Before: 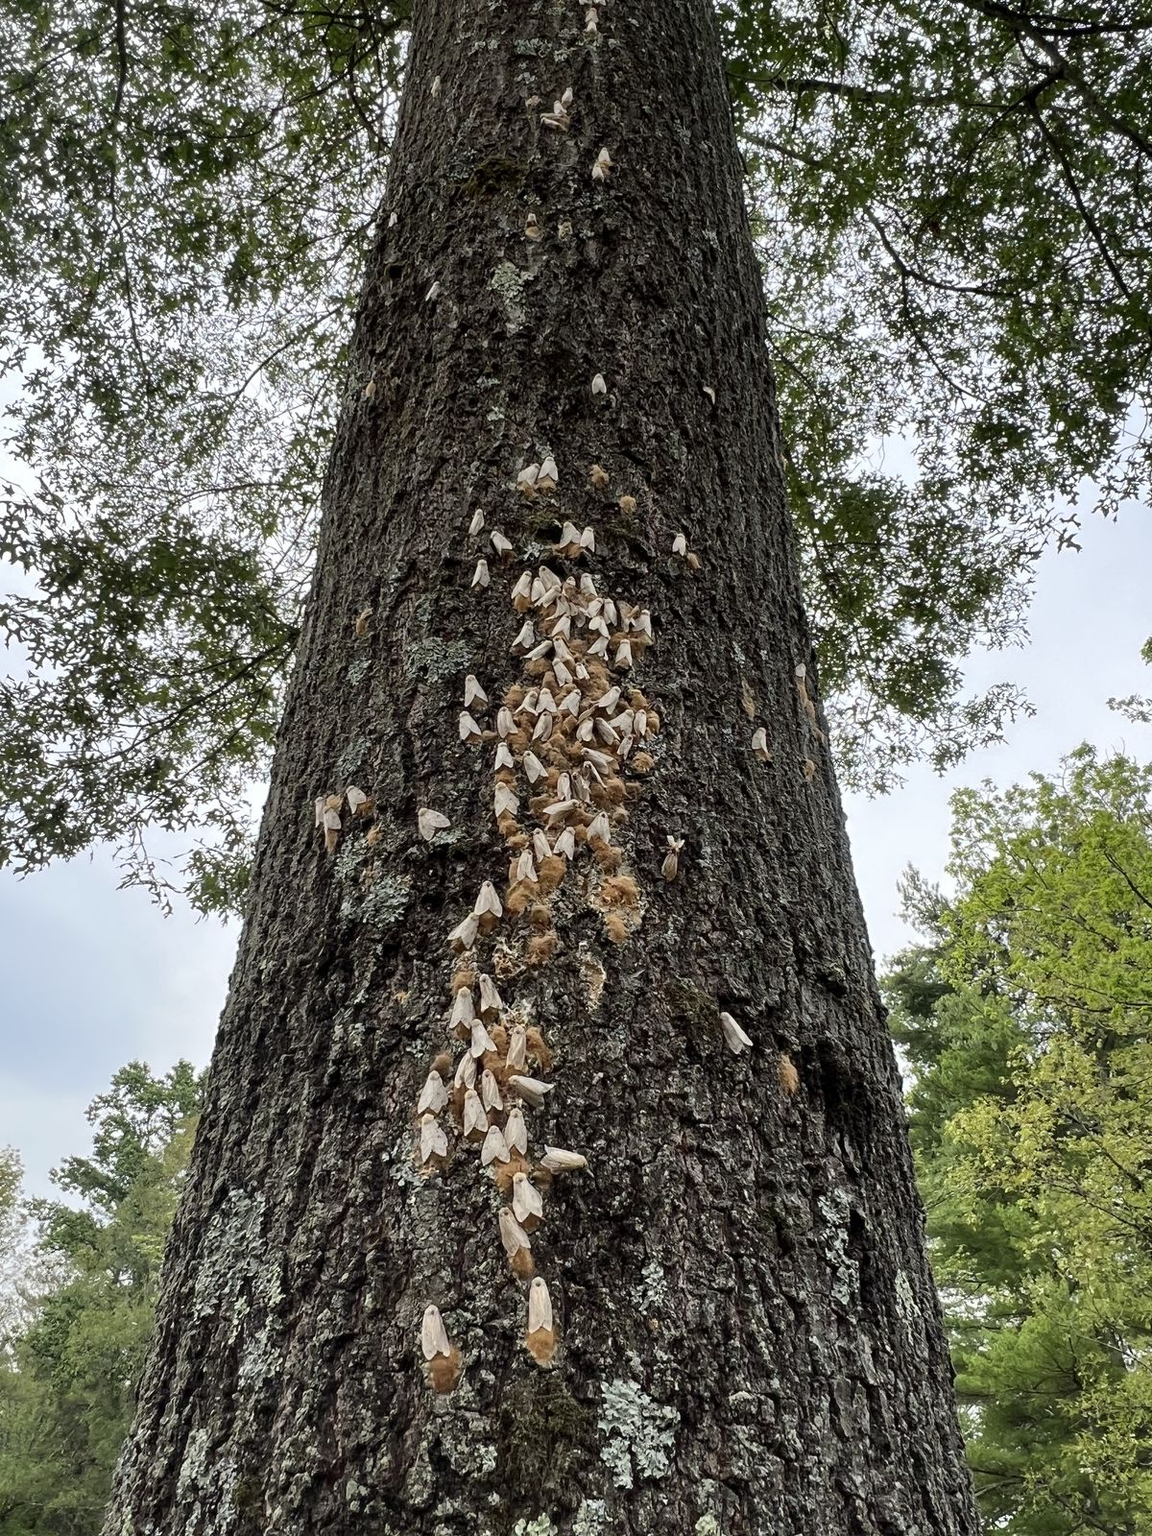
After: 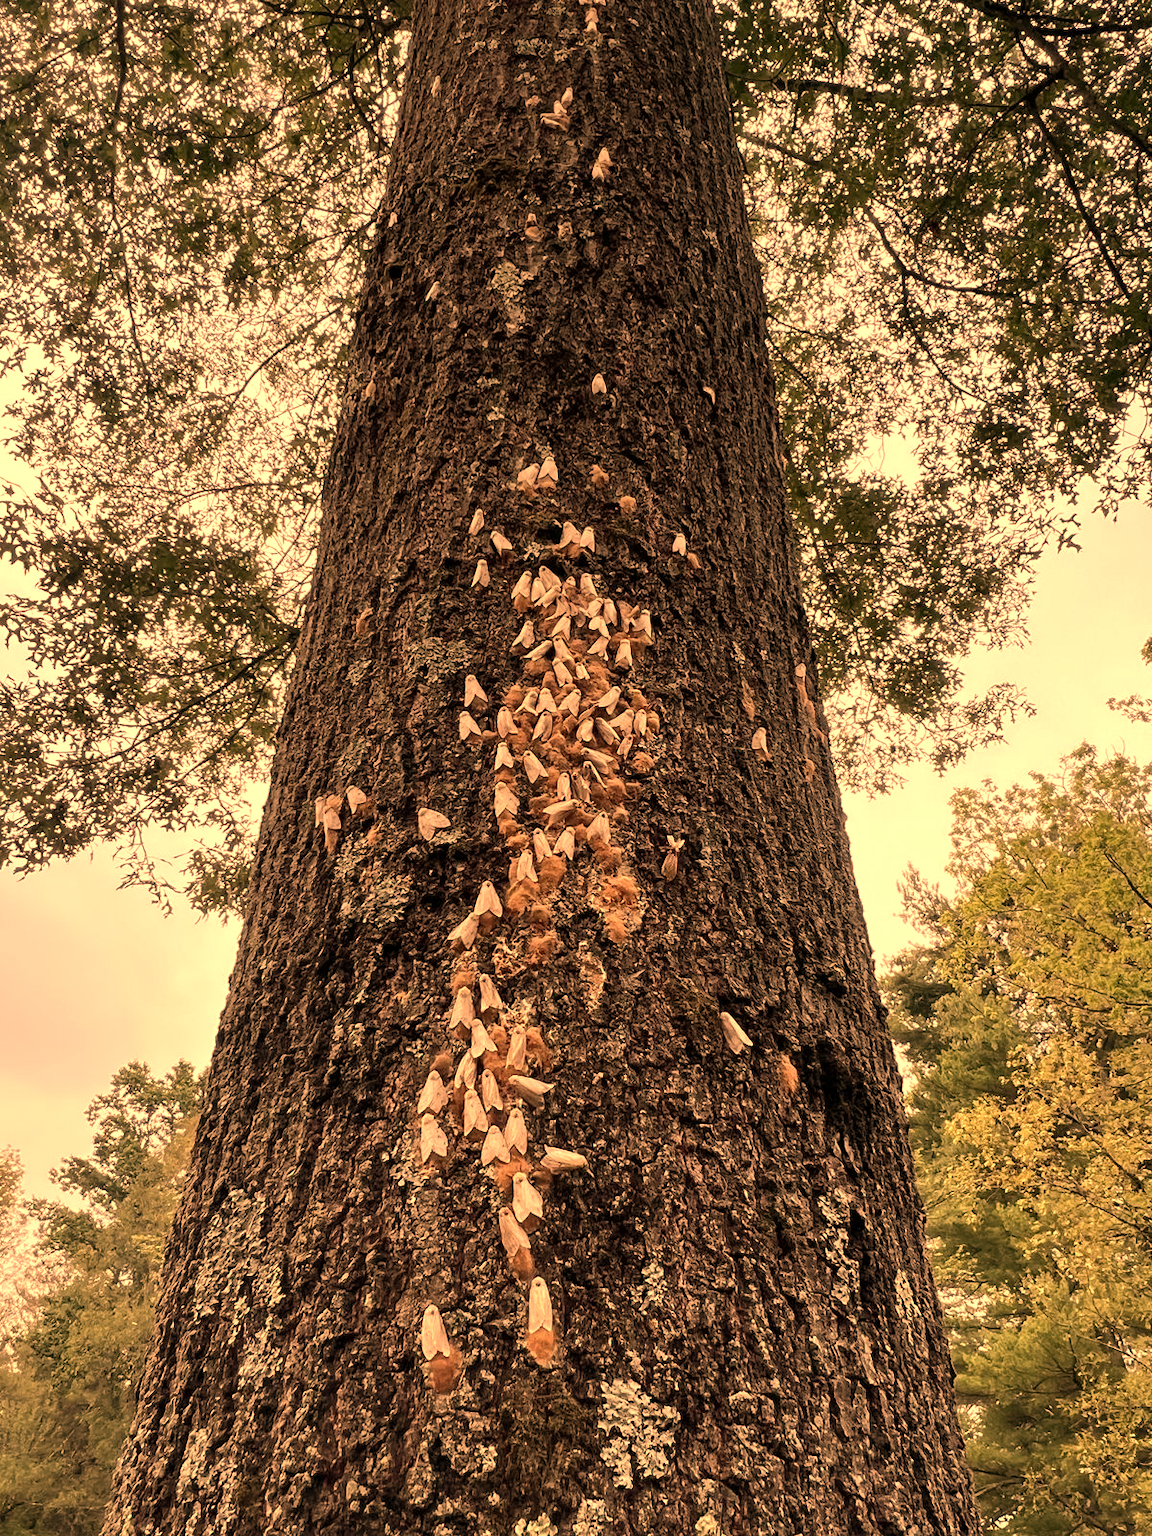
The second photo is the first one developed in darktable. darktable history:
contrast brightness saturation: saturation -0.05
velvia: strength 9.25%
white balance: red 1.467, blue 0.684
